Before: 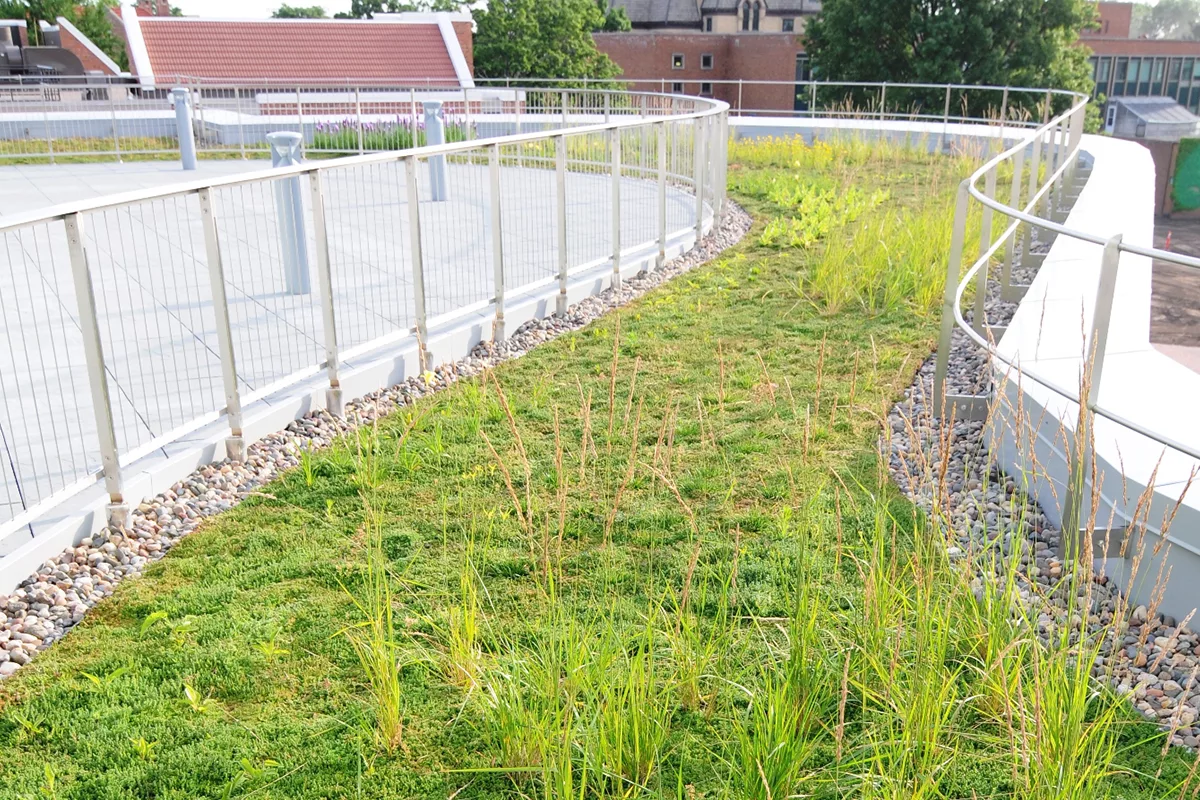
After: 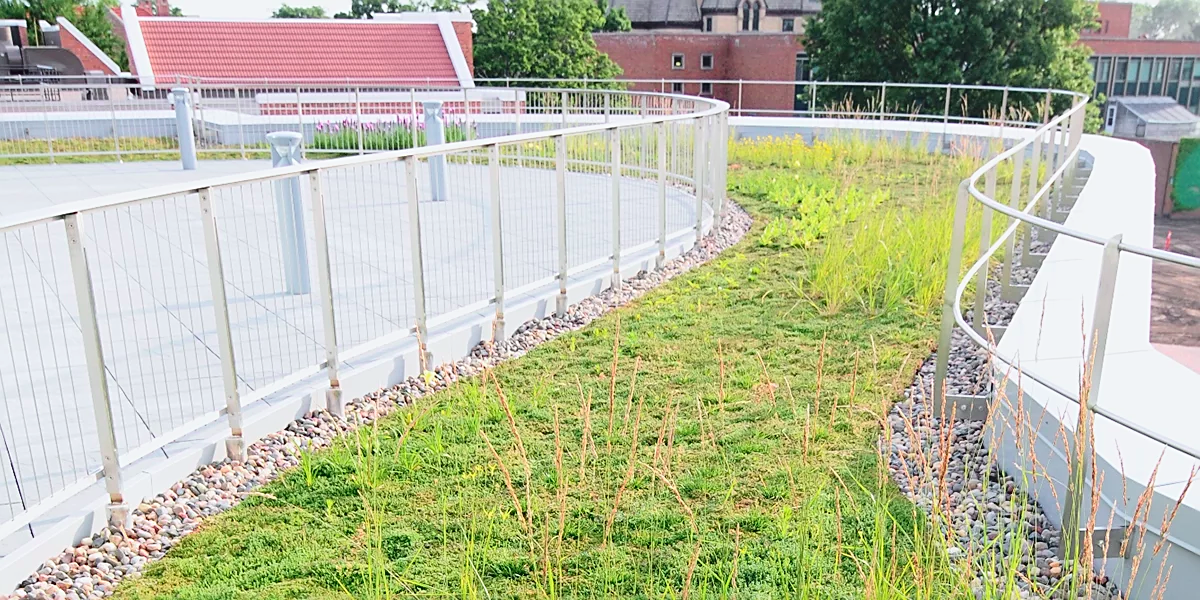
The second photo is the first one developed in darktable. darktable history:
tone curve: curves: ch0 [(0, 0.025) (0.15, 0.143) (0.452, 0.486) (0.751, 0.788) (1, 0.961)]; ch1 [(0, 0) (0.416, 0.4) (0.476, 0.469) (0.497, 0.494) (0.546, 0.571) (0.566, 0.607) (0.62, 0.657) (1, 1)]; ch2 [(0, 0) (0.386, 0.397) (0.505, 0.498) (0.547, 0.546) (0.579, 0.58) (1, 1)], color space Lab, independent channels, preserve colors none
crop: bottom 24.988%
sharpen: on, module defaults
